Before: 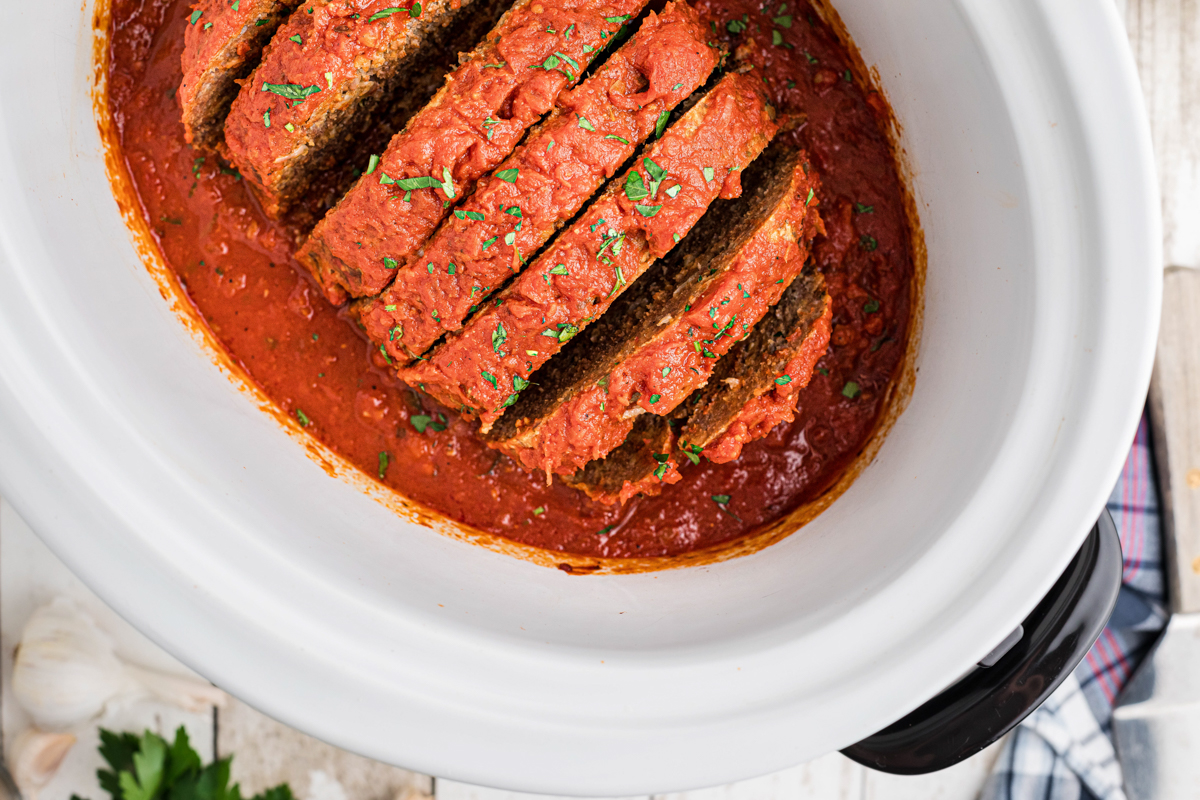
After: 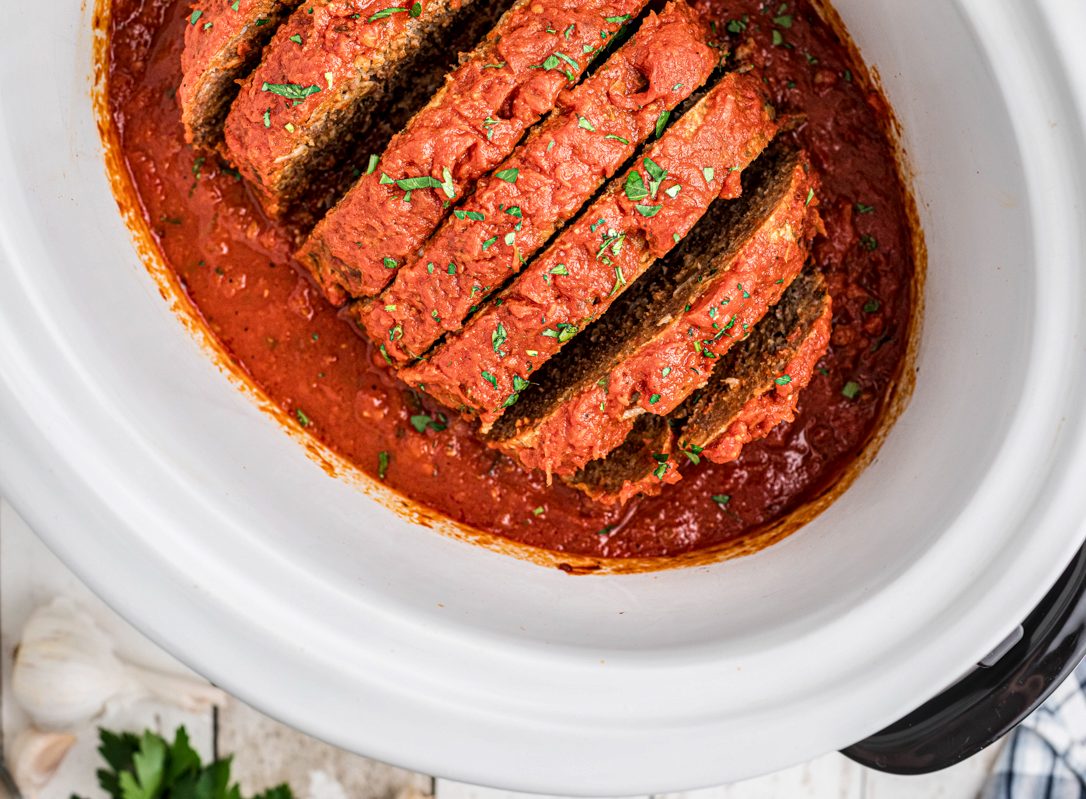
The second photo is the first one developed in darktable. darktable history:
crop: right 9.496%, bottom 0.044%
local contrast: detail 130%
